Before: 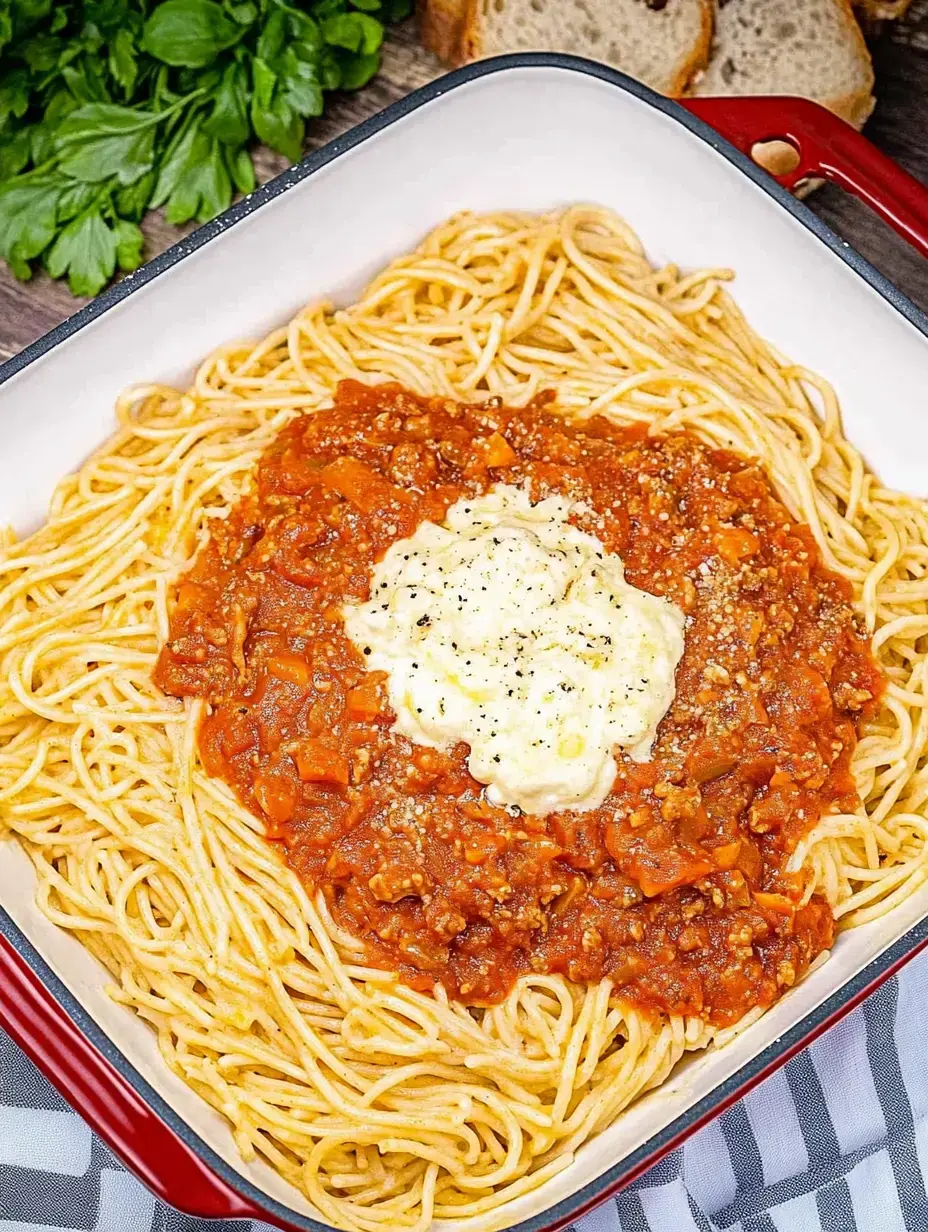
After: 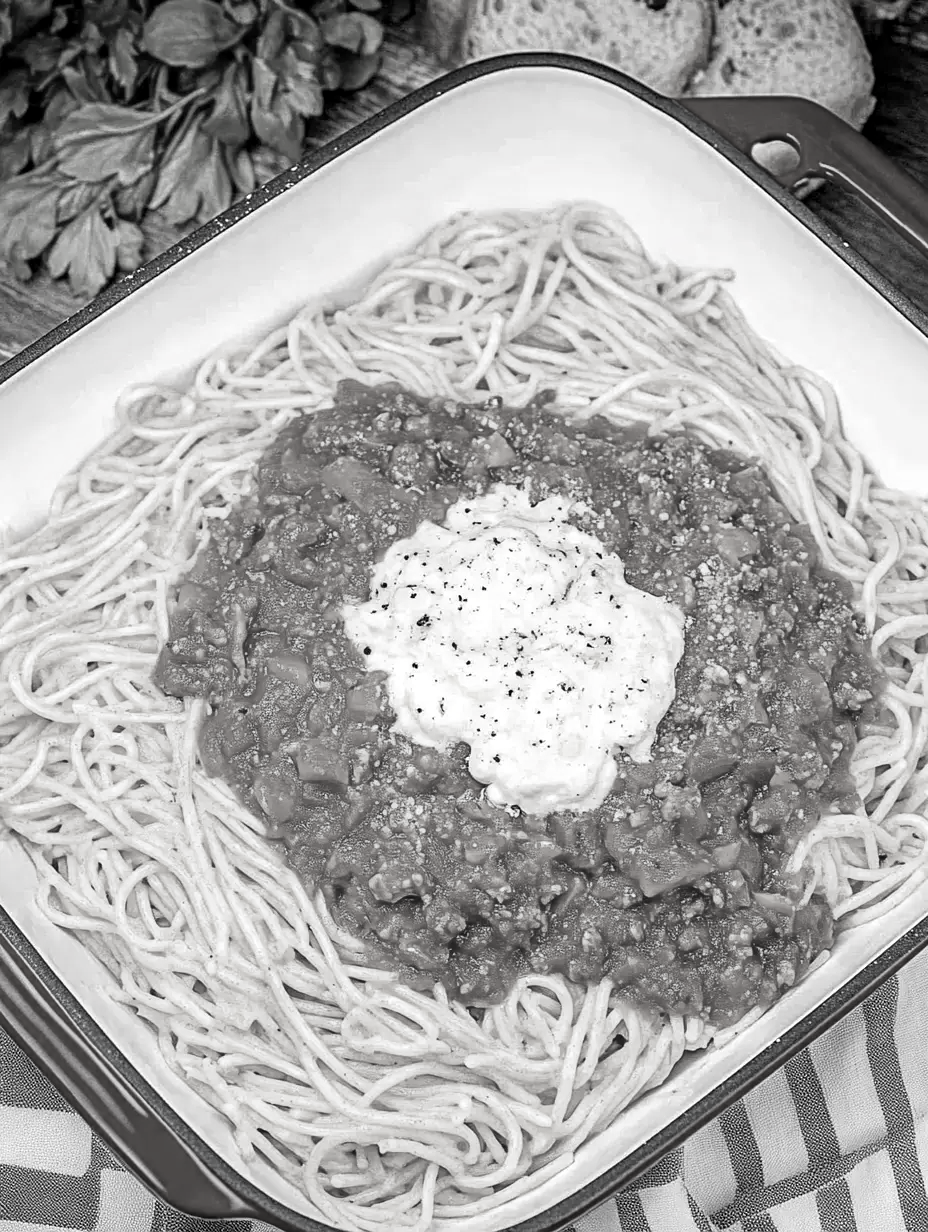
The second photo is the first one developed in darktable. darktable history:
local contrast: highlights 105%, shadows 102%, detail 119%, midtone range 0.2
contrast brightness saturation: saturation -0.982
